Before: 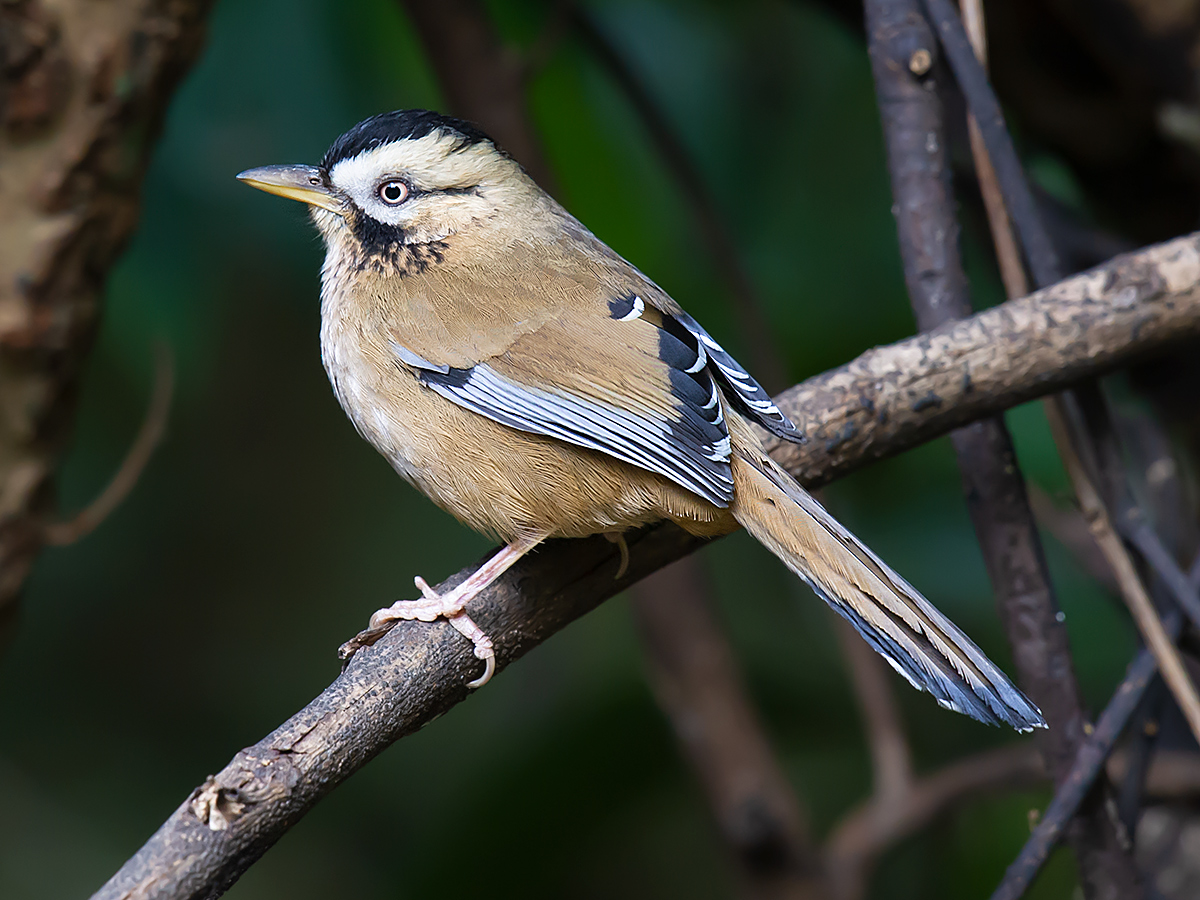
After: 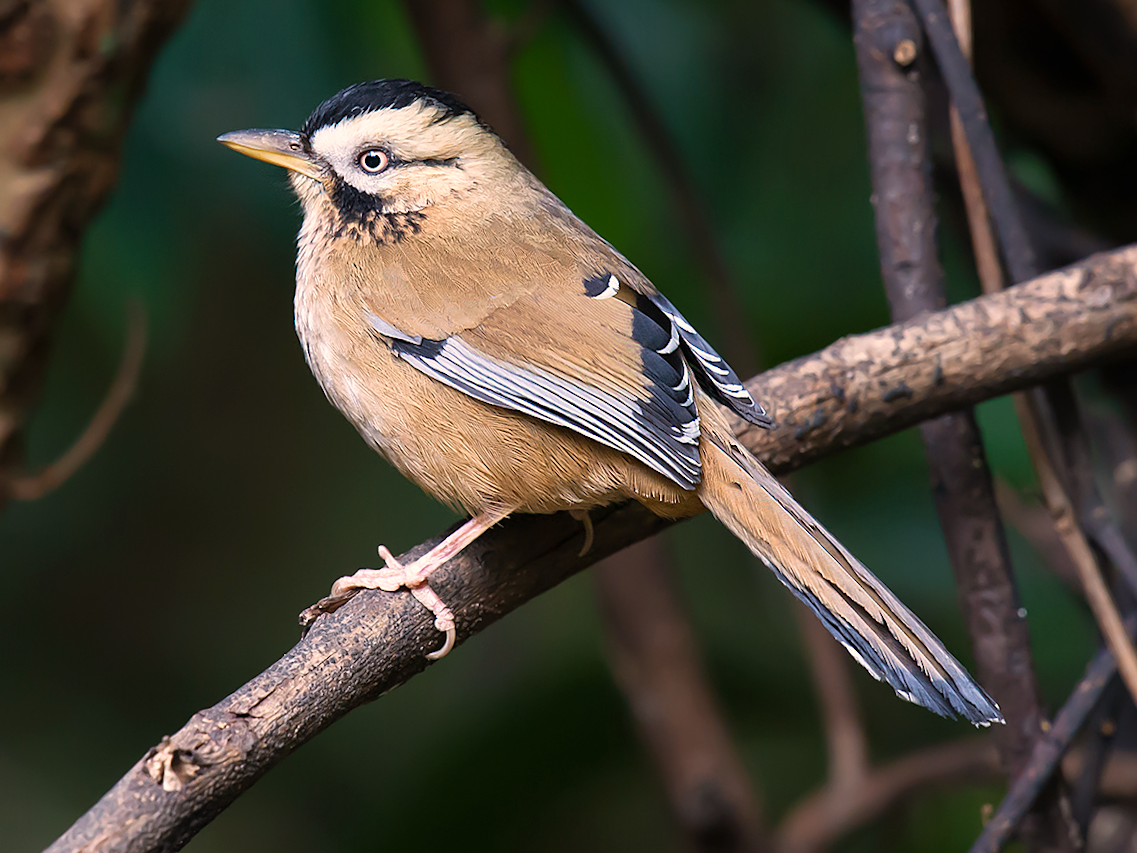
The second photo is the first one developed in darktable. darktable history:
crop and rotate: angle -2.38°
white balance: red 1.127, blue 0.943
